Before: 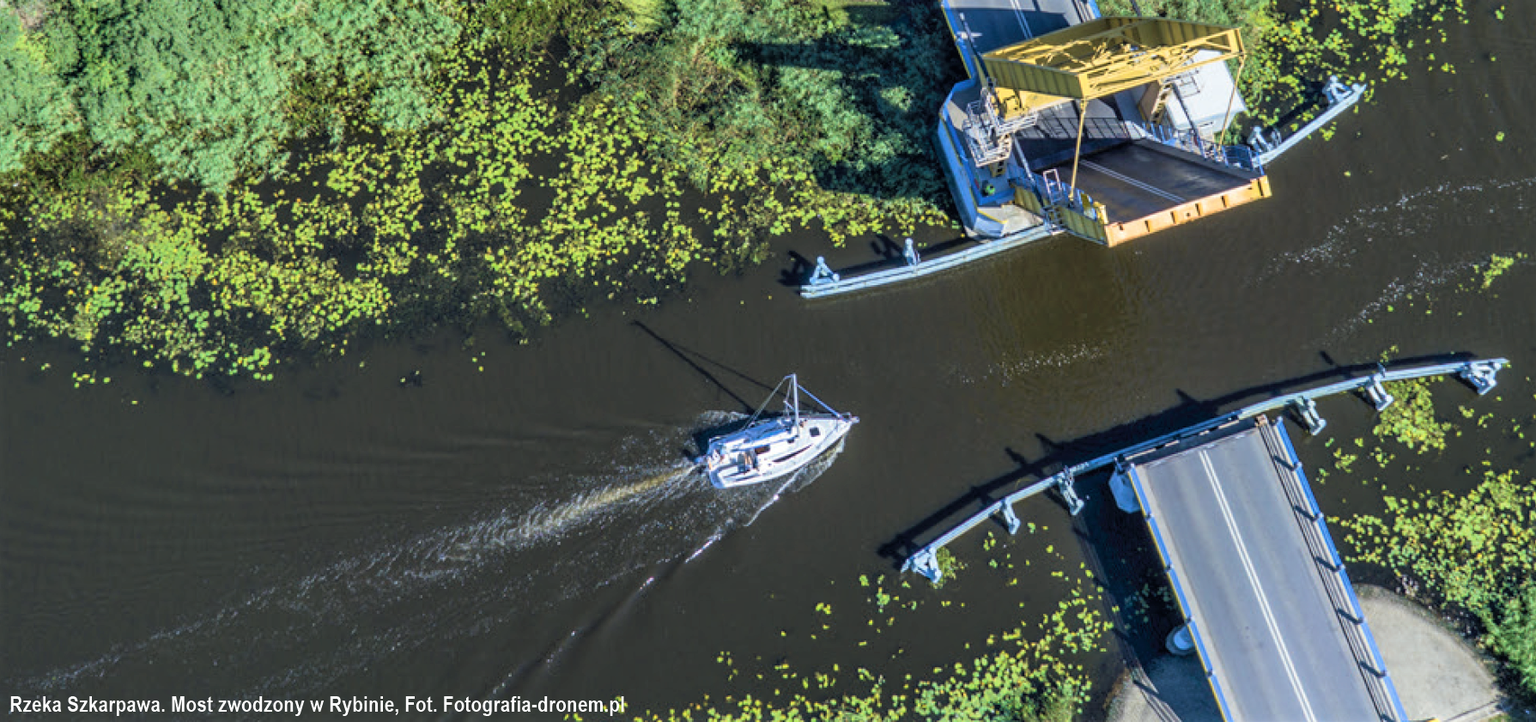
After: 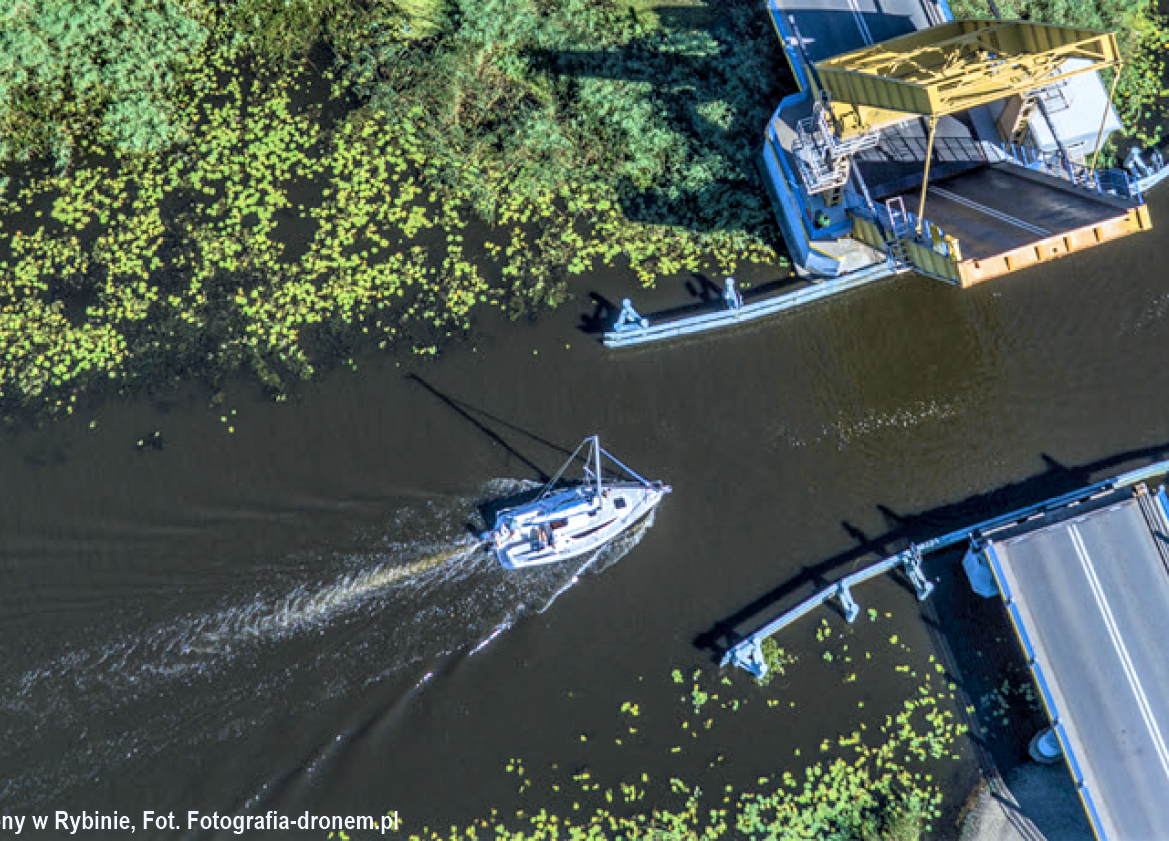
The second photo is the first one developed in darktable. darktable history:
color correction: highlights a* -0.129, highlights b* -6.01, shadows a* -0.146, shadows b* -0.076
crop and rotate: left 18.417%, right 16.197%
local contrast: on, module defaults
